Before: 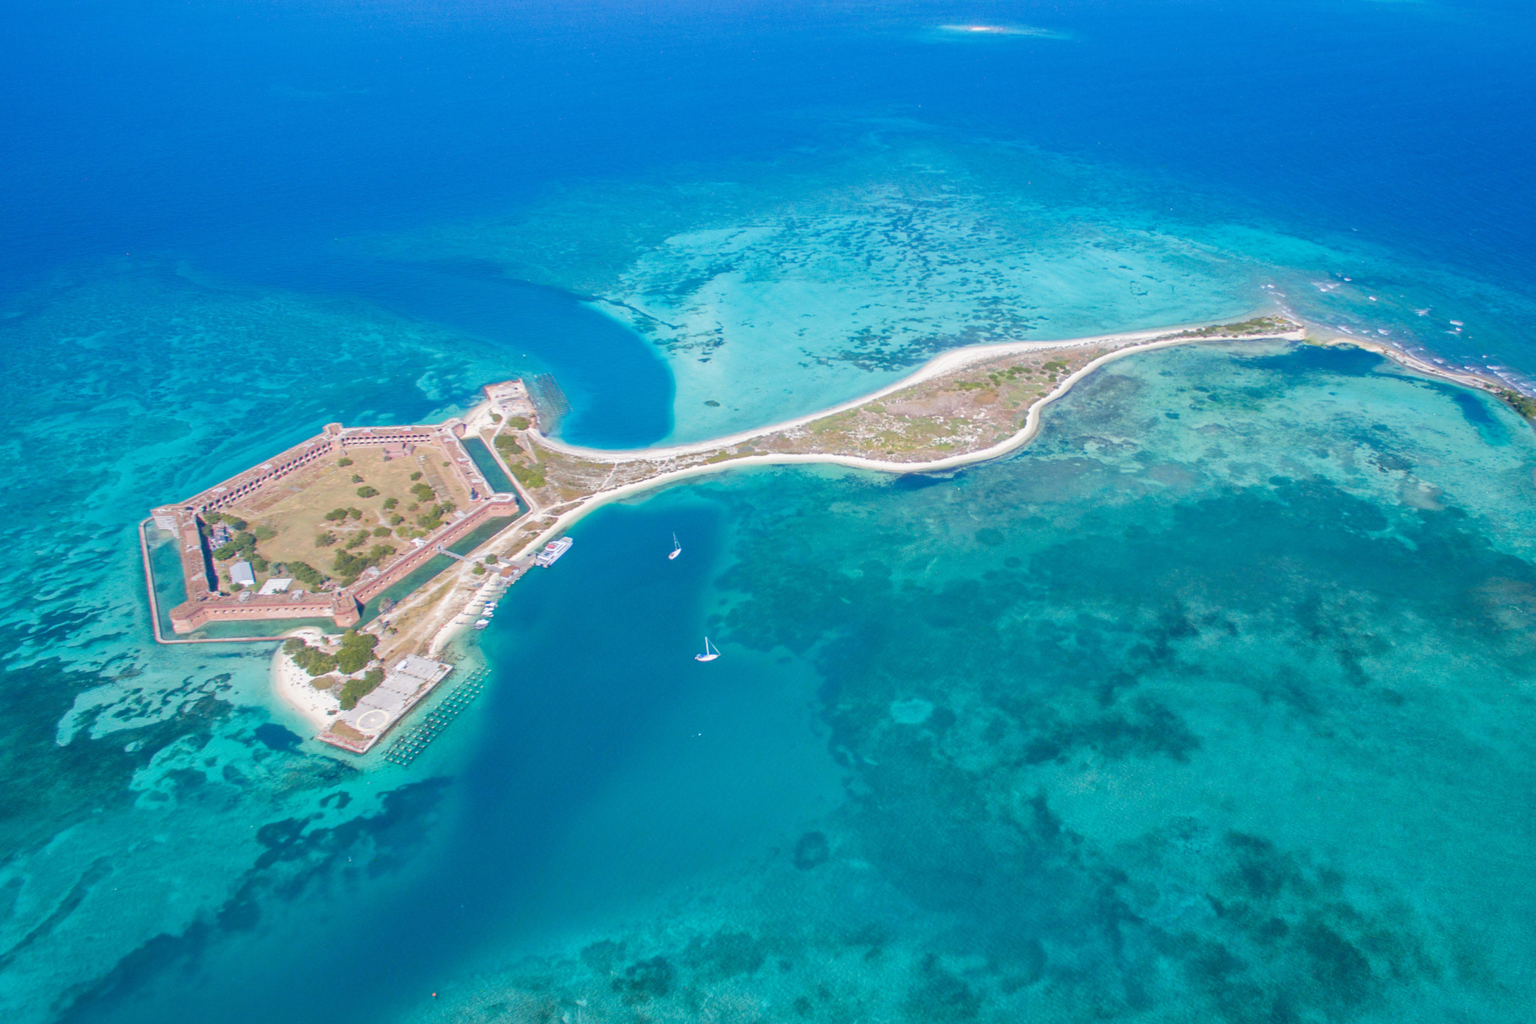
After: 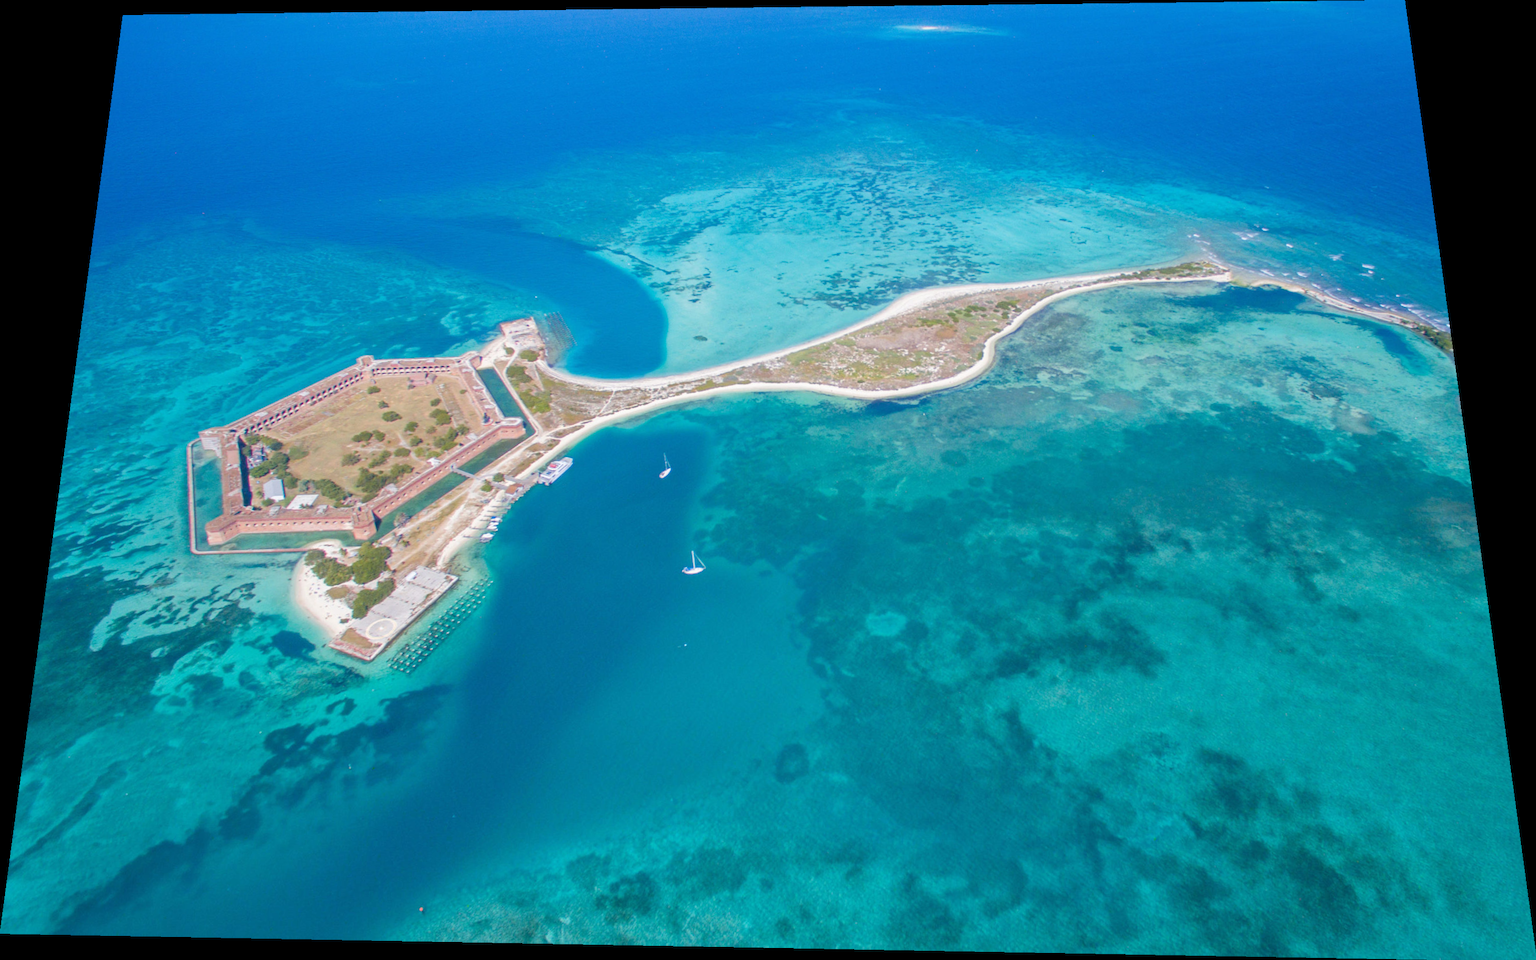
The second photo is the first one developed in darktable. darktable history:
rotate and perspective: rotation 0.128°, lens shift (vertical) -0.181, lens shift (horizontal) -0.044, shear 0.001, automatic cropping off
